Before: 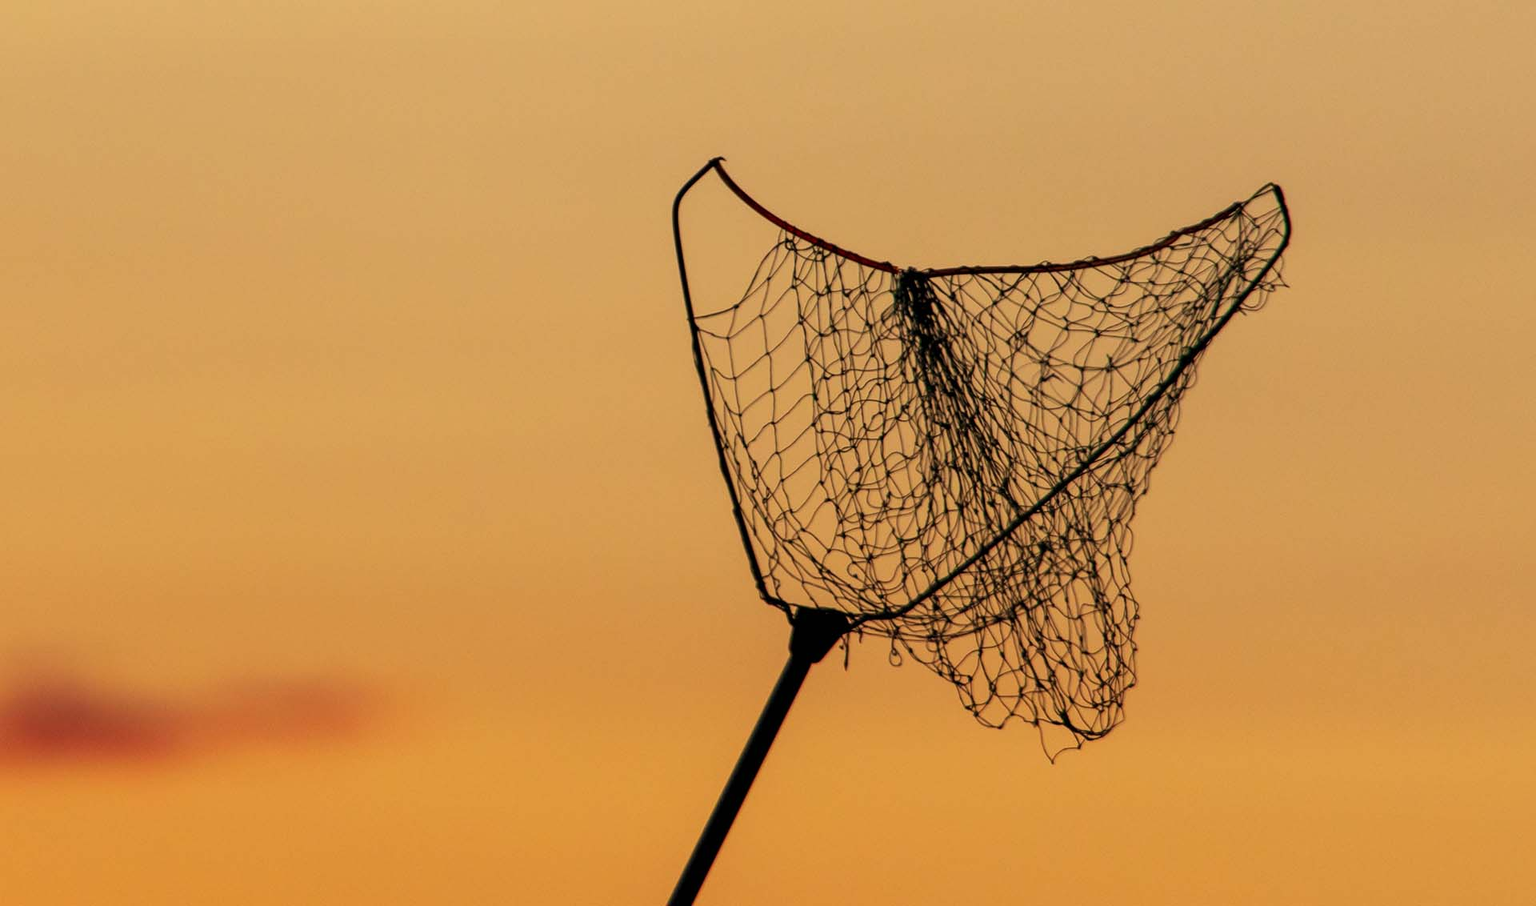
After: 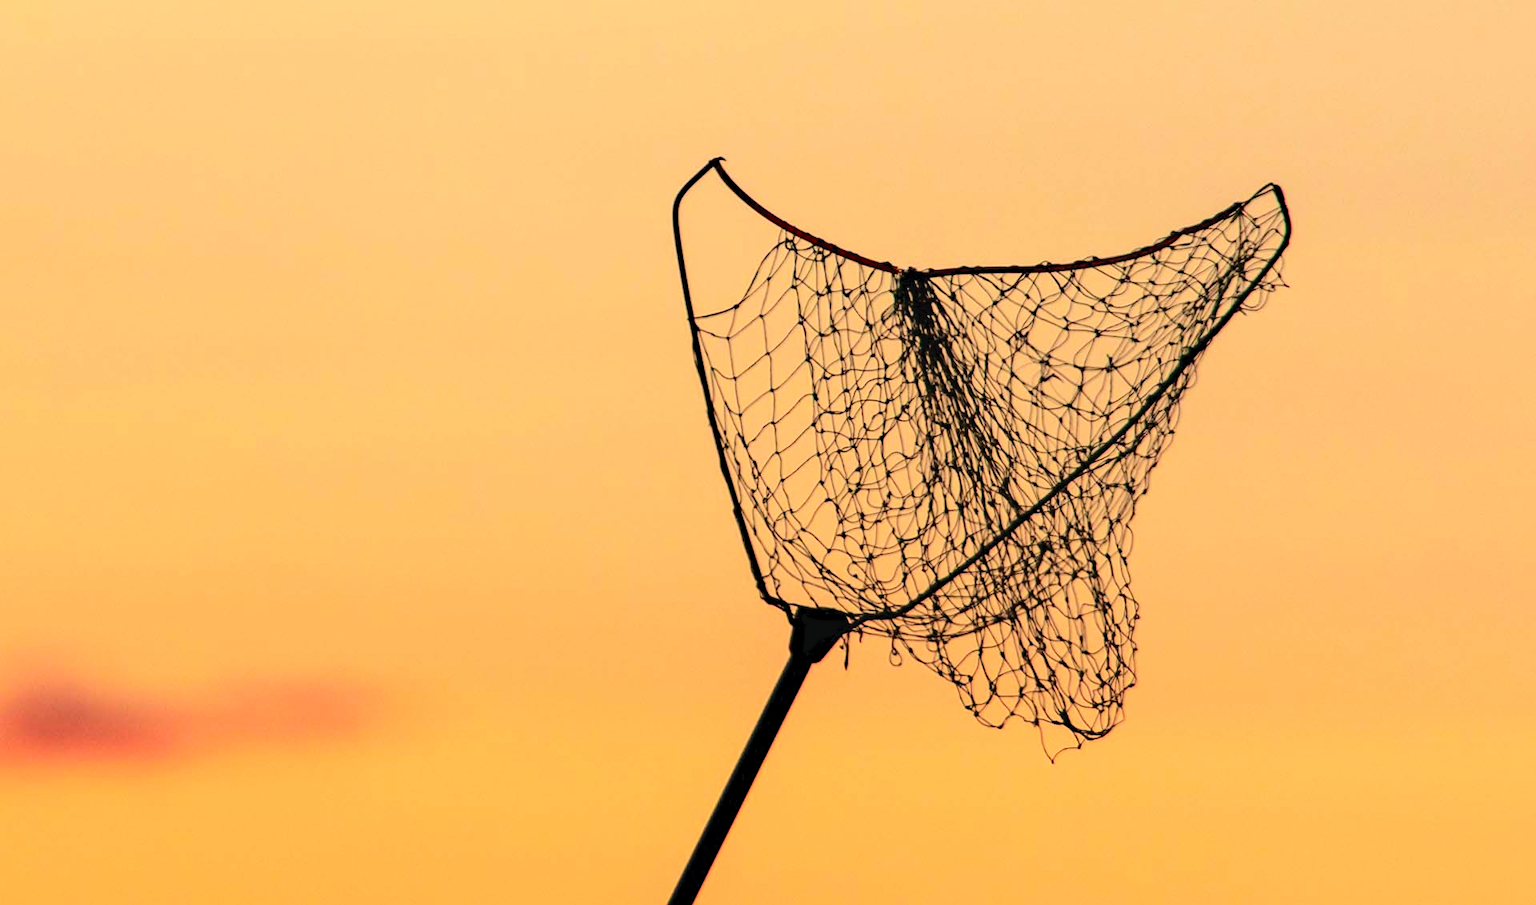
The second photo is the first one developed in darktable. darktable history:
base curve: curves: ch0 [(0, 0) (0.088, 0.125) (0.176, 0.251) (0.354, 0.501) (0.613, 0.749) (1, 0.877)]
tone curve: curves: ch0 [(0, 0) (0.003, 0.034) (0.011, 0.038) (0.025, 0.046) (0.044, 0.054) (0.069, 0.06) (0.1, 0.079) (0.136, 0.114) (0.177, 0.151) (0.224, 0.213) (0.277, 0.293) (0.335, 0.385) (0.399, 0.482) (0.468, 0.578) (0.543, 0.655) (0.623, 0.724) (0.709, 0.786) (0.801, 0.854) (0.898, 0.922) (1, 1)], color space Lab, independent channels, preserve colors none
haze removal: compatibility mode true, adaptive false
